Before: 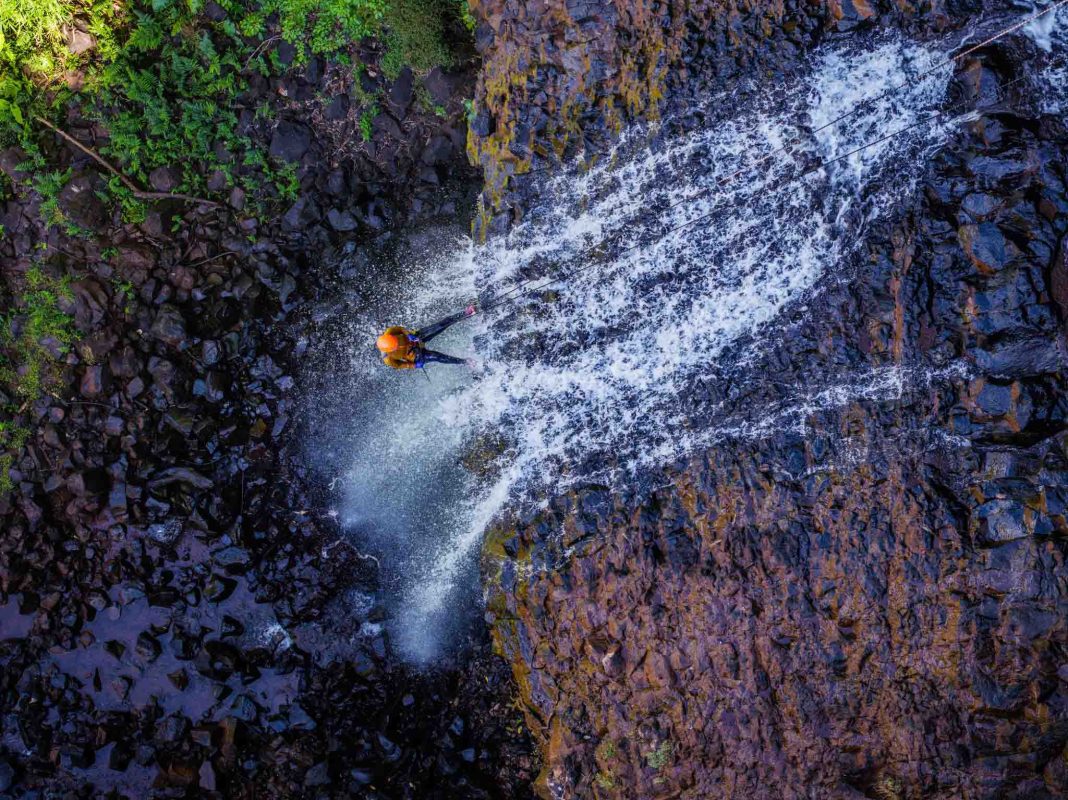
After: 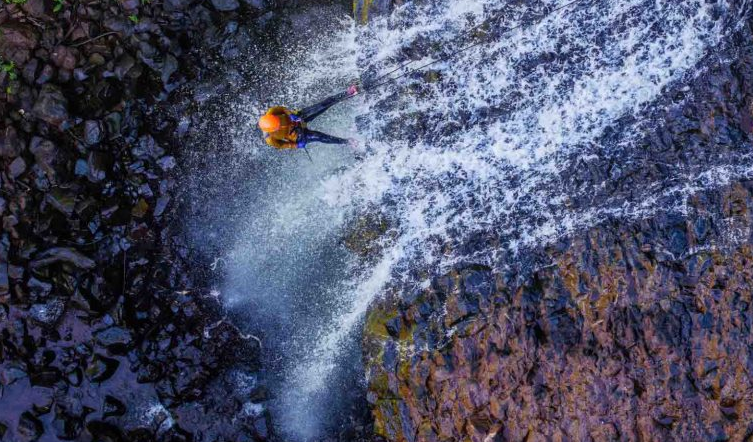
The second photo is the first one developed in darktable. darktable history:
crop: left 11.123%, top 27.61%, right 18.3%, bottom 17.034%
bloom: size 16%, threshold 98%, strength 20%
